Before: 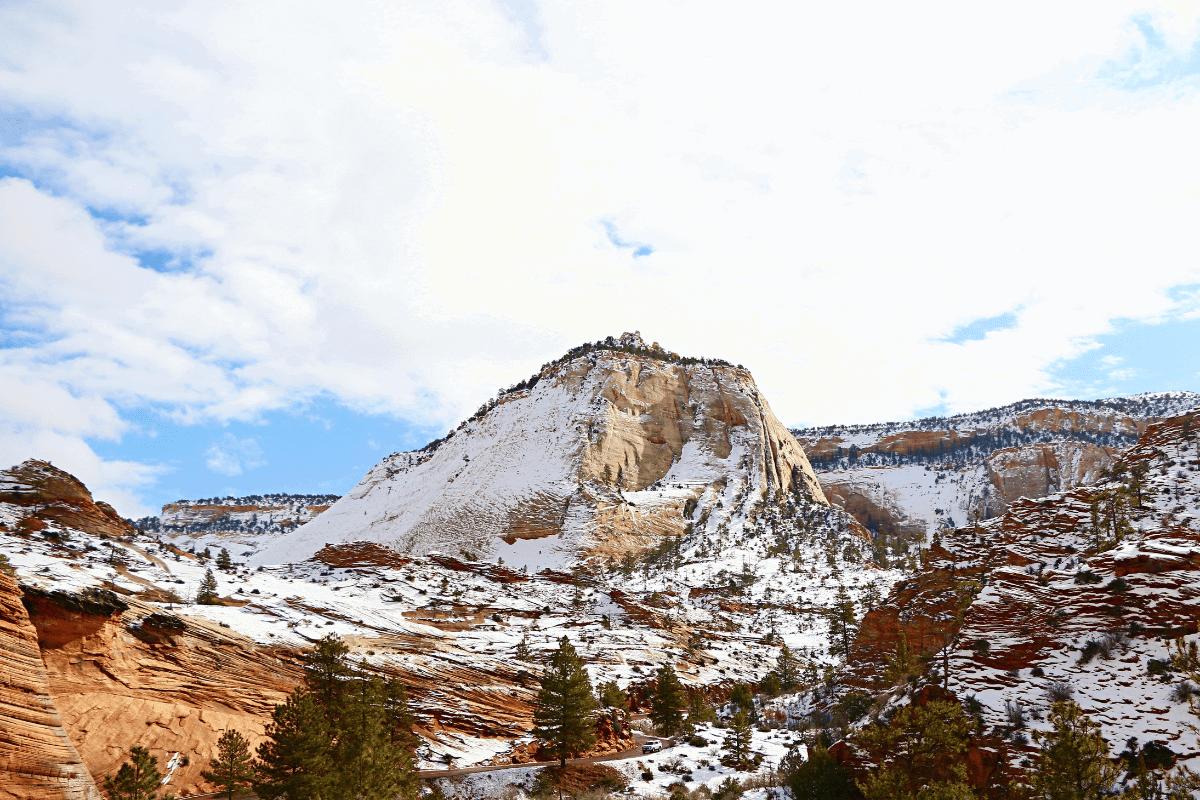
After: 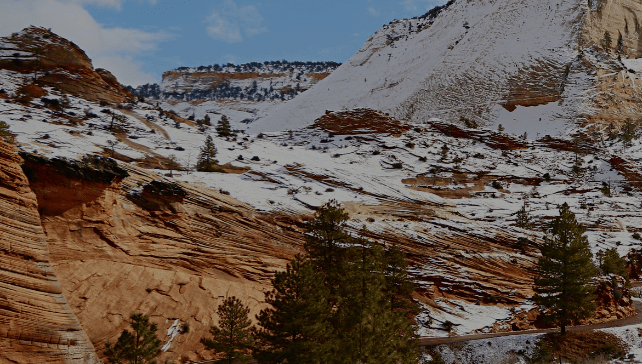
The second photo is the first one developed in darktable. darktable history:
exposure: exposure -1.431 EV, compensate highlight preservation false
crop and rotate: top 54.228%, right 46.424%, bottom 0.203%
